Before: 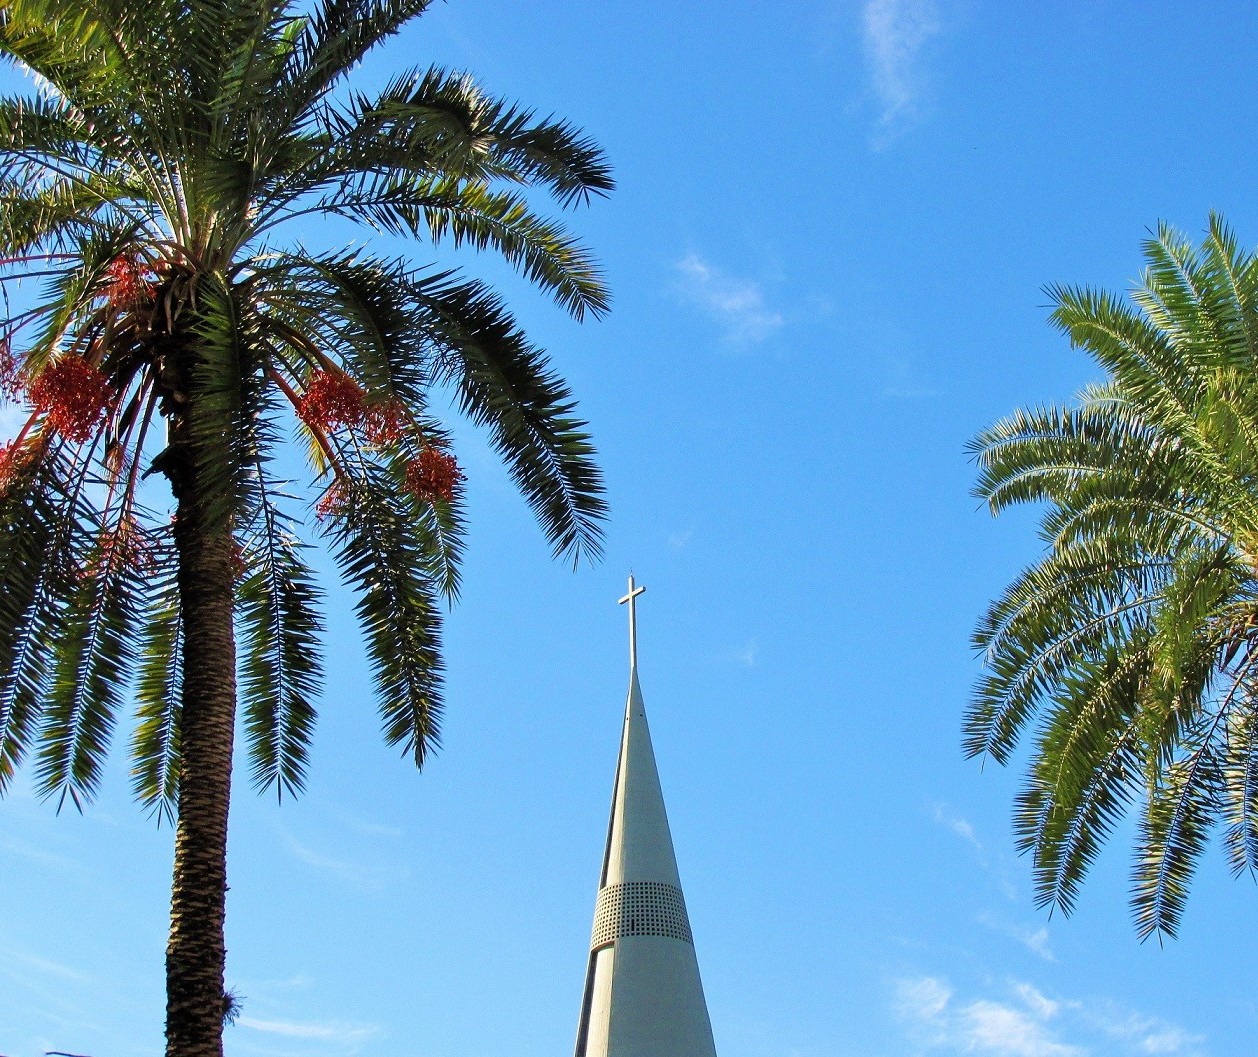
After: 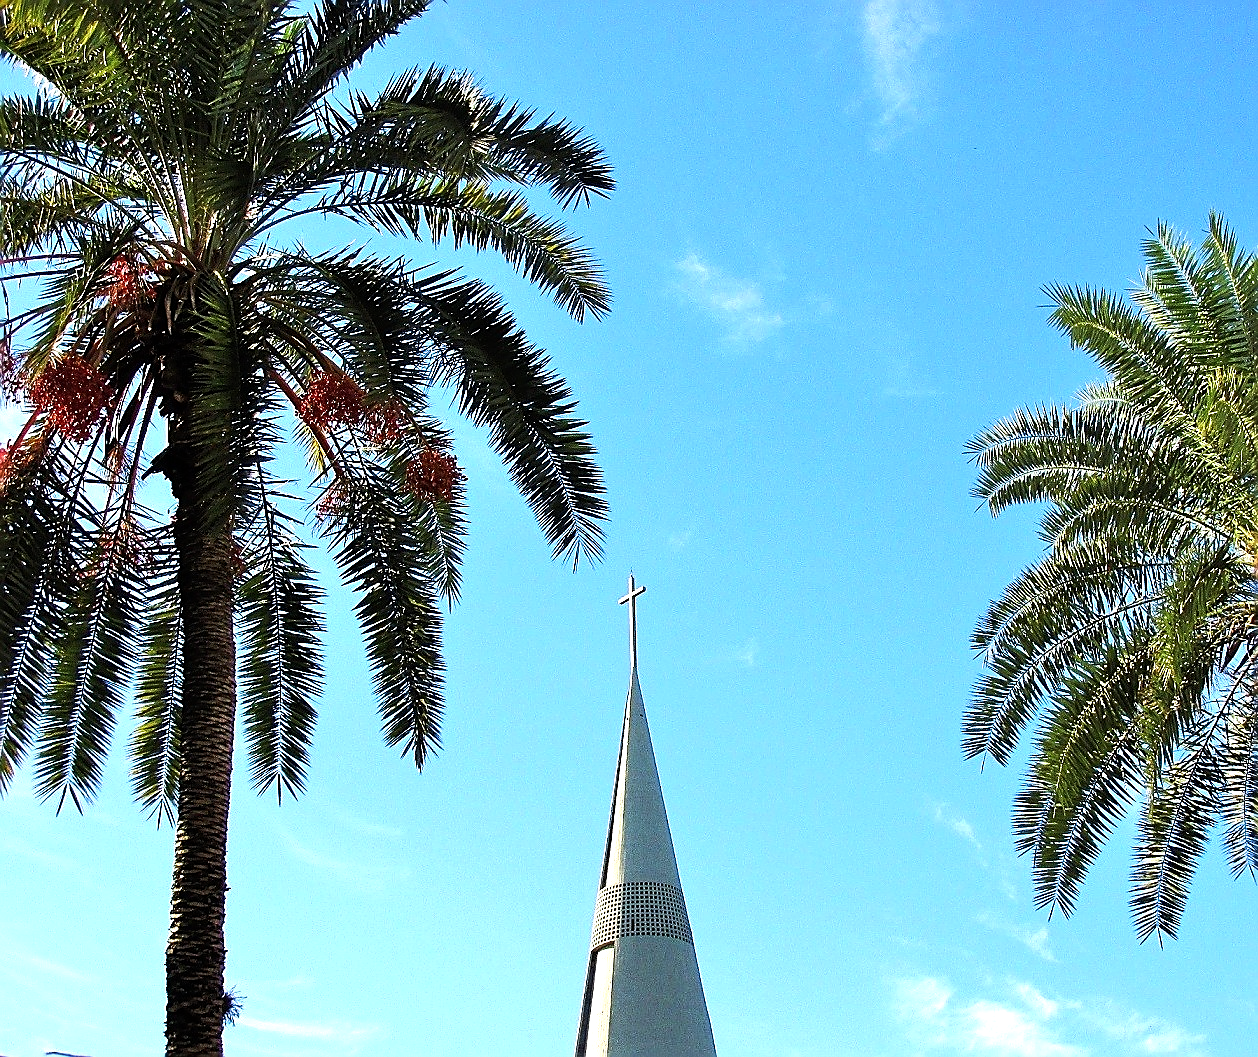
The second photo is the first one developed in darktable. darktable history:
tone equalizer: -8 EV -0.75 EV, -7 EV -0.7 EV, -6 EV -0.6 EV, -5 EV -0.4 EV, -3 EV 0.4 EV, -2 EV 0.6 EV, -1 EV 0.7 EV, +0 EV 0.75 EV, edges refinement/feathering 500, mask exposure compensation -1.57 EV, preserve details no
sharpen: radius 1.4, amount 1.25, threshold 0.7
